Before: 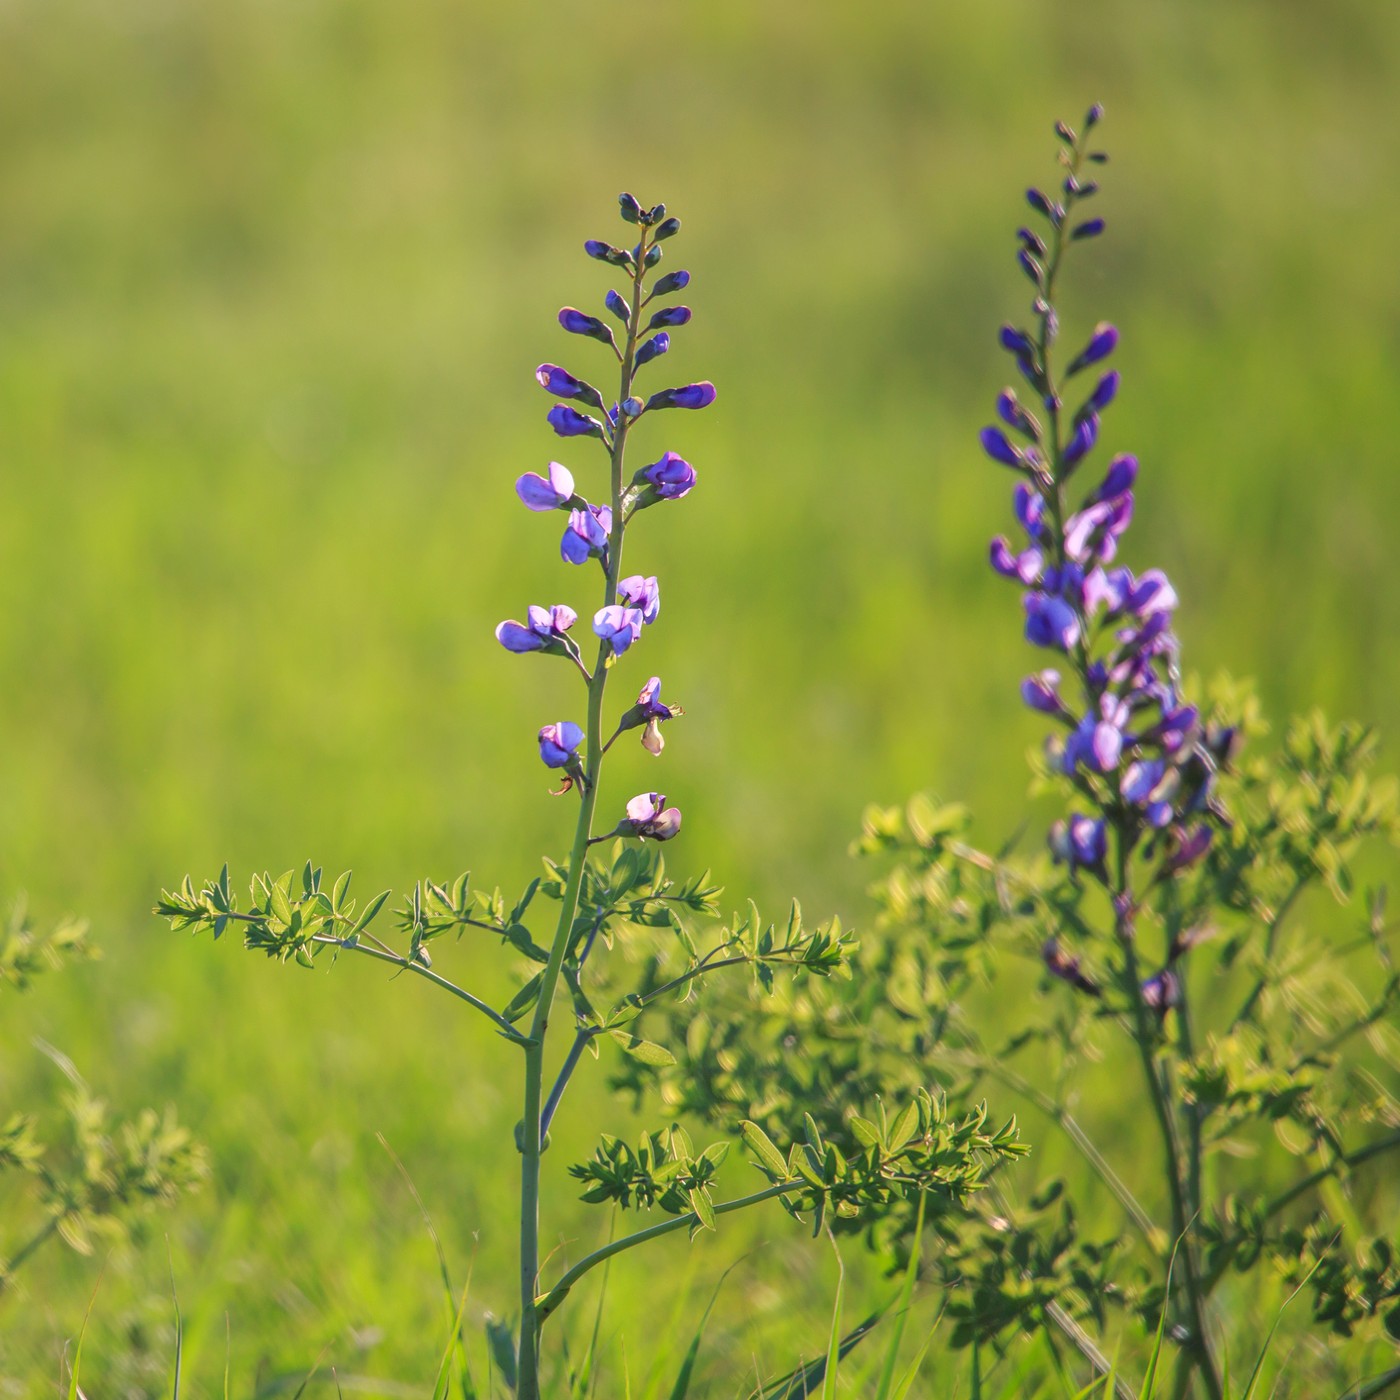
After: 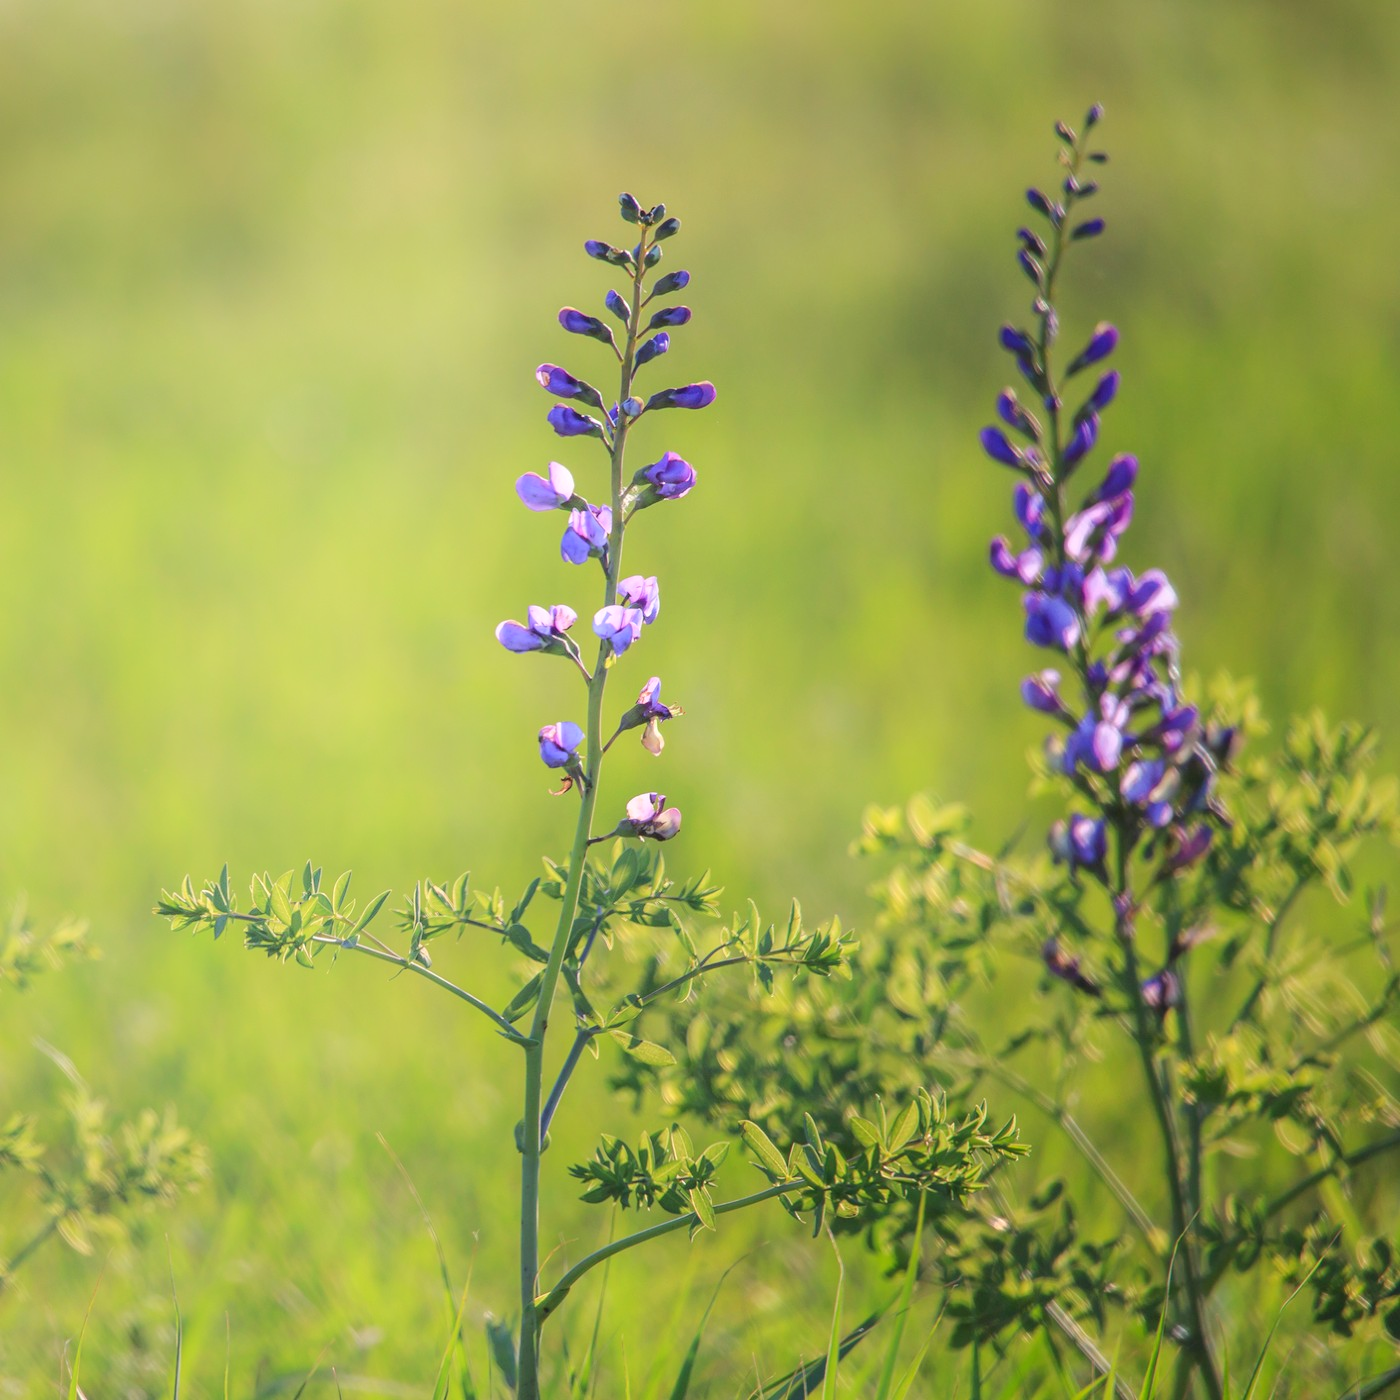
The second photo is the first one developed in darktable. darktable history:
shadows and highlights: shadows -21.3, highlights 100, soften with gaussian
white balance: emerald 1
